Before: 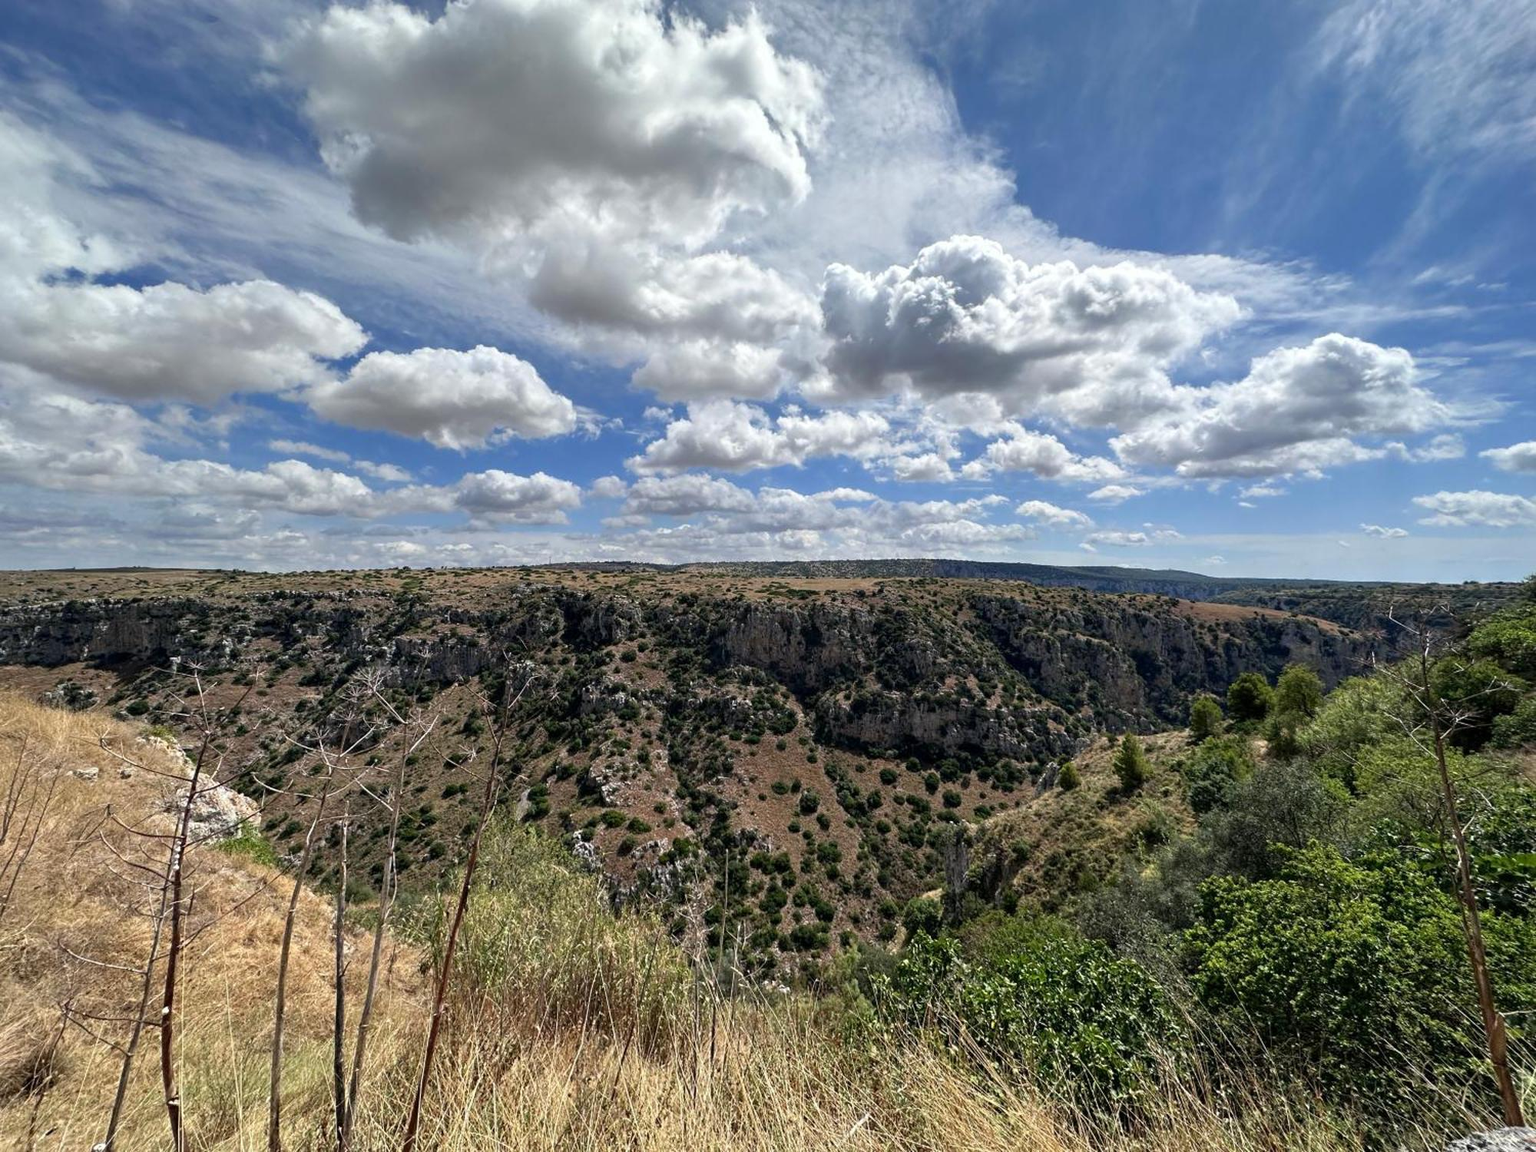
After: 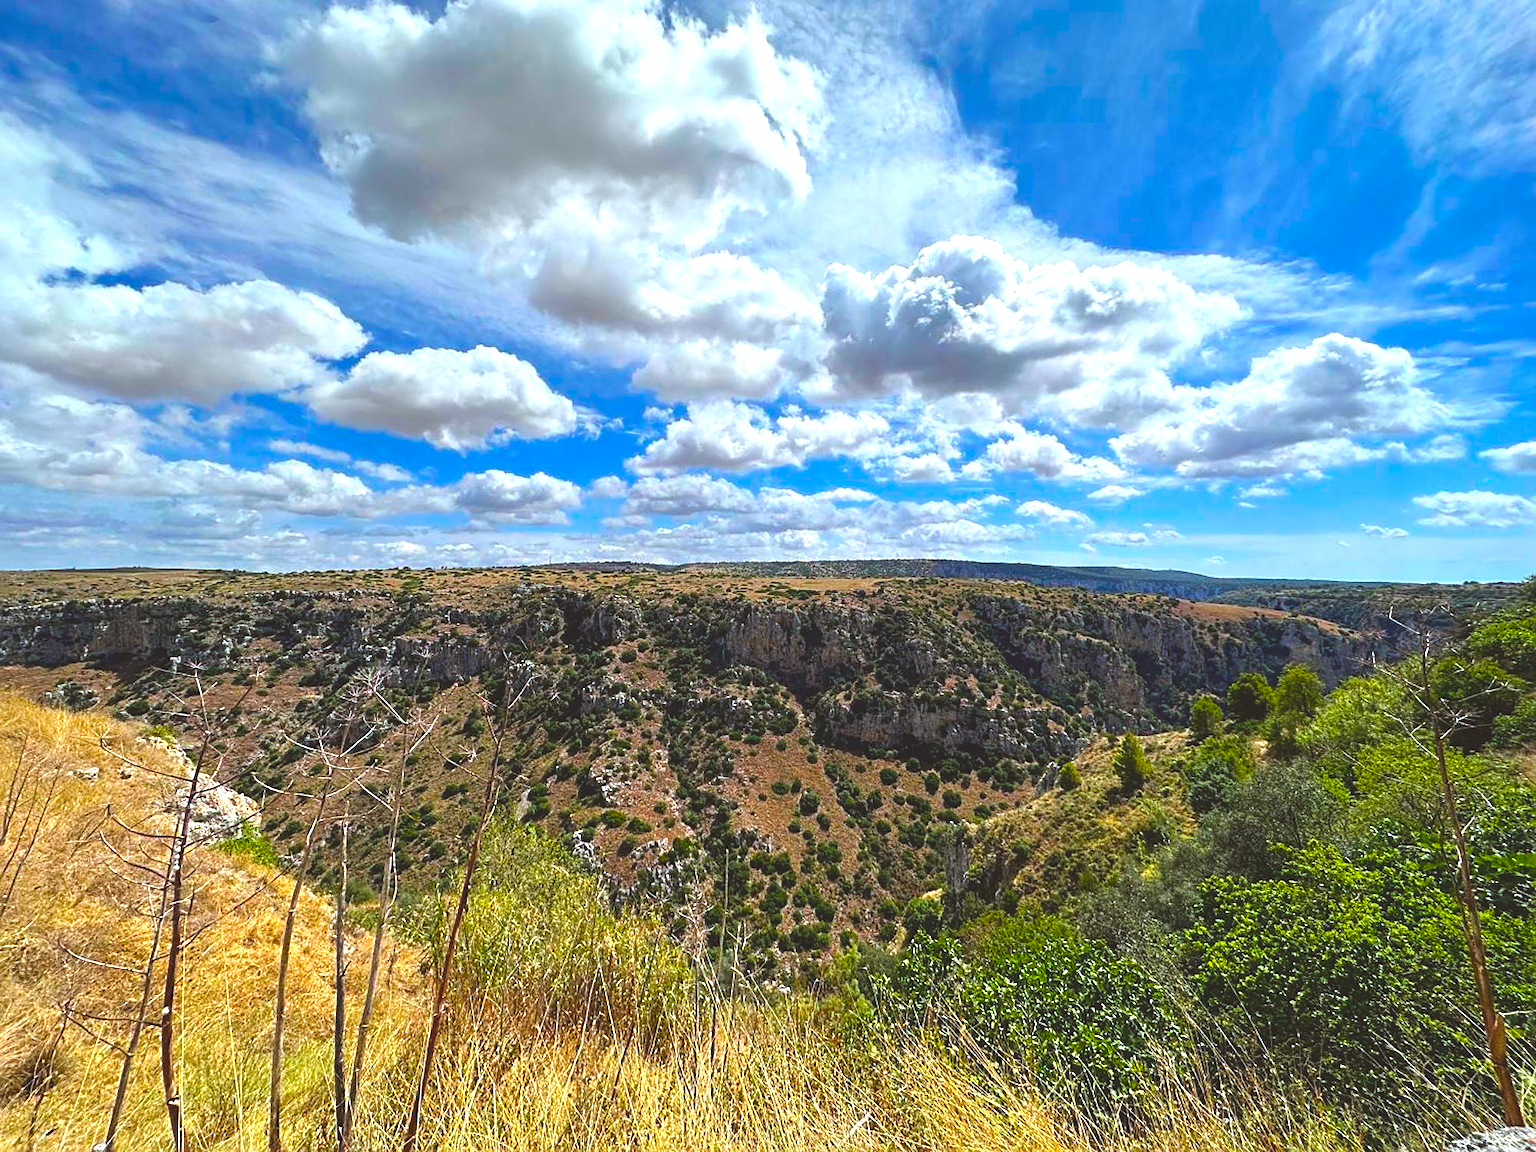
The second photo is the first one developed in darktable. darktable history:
exposure: black level correction 0, exposure 0.499 EV, compensate highlight preservation false
color correction: highlights a* -3.38, highlights b* -6.16, shadows a* 3.27, shadows b* 5.68
tone equalizer: smoothing diameter 2.16%, edges refinement/feathering 17.28, mask exposure compensation -1.57 EV, filter diffusion 5
color balance rgb: global offset › luminance 1.981%, perceptual saturation grading › global saturation 41.063%, global vibrance 45.362%
sharpen: on, module defaults
